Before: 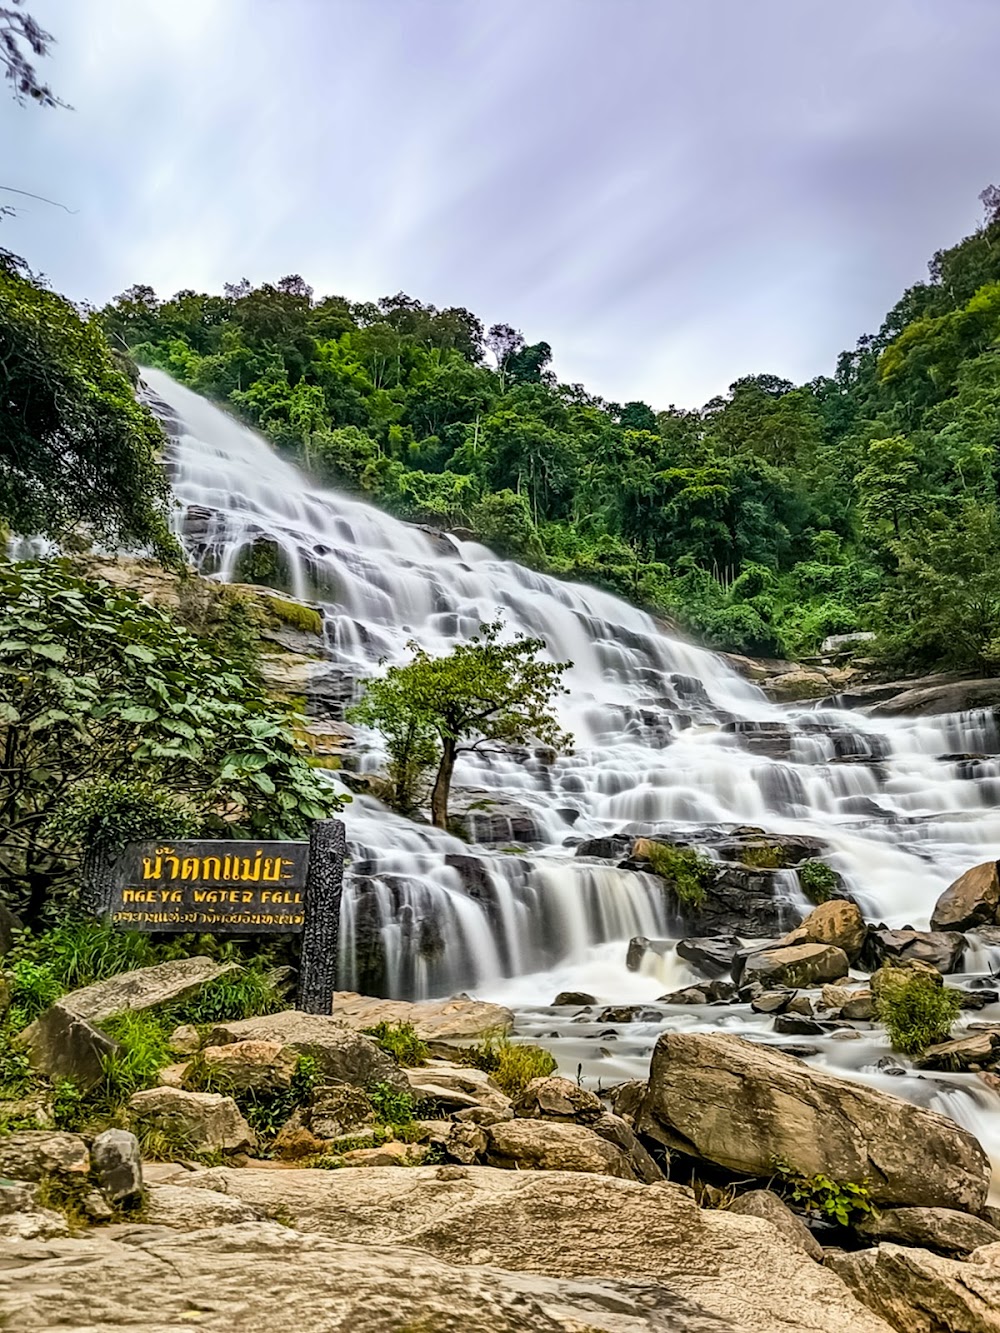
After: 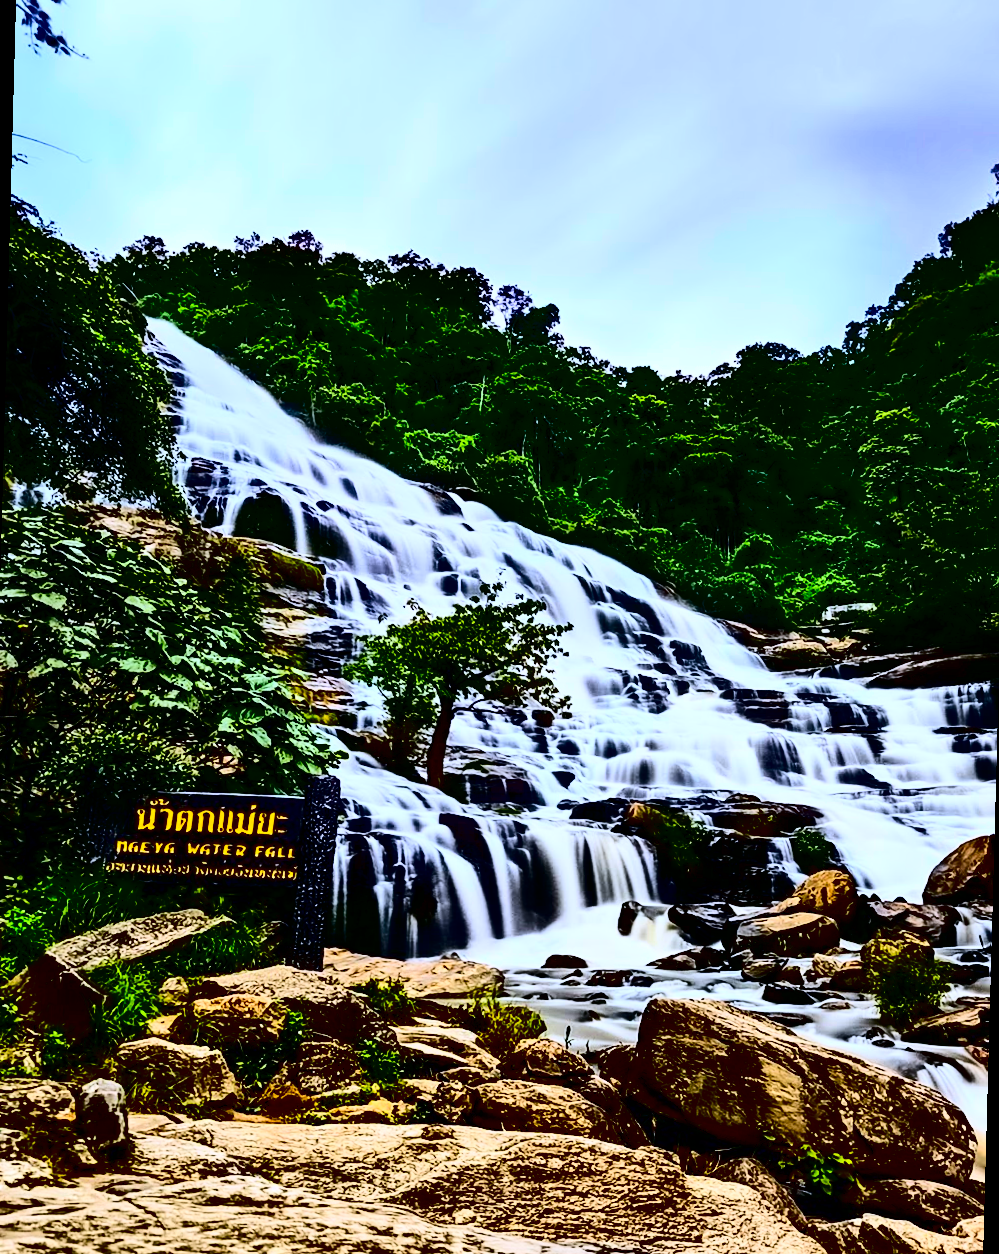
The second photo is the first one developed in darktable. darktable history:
white balance: red 0.967, blue 1.119, emerald 0.756
contrast brightness saturation: contrast 0.77, brightness -1, saturation 1
rotate and perspective: rotation 1.57°, crop left 0.018, crop right 0.982, crop top 0.039, crop bottom 0.961
